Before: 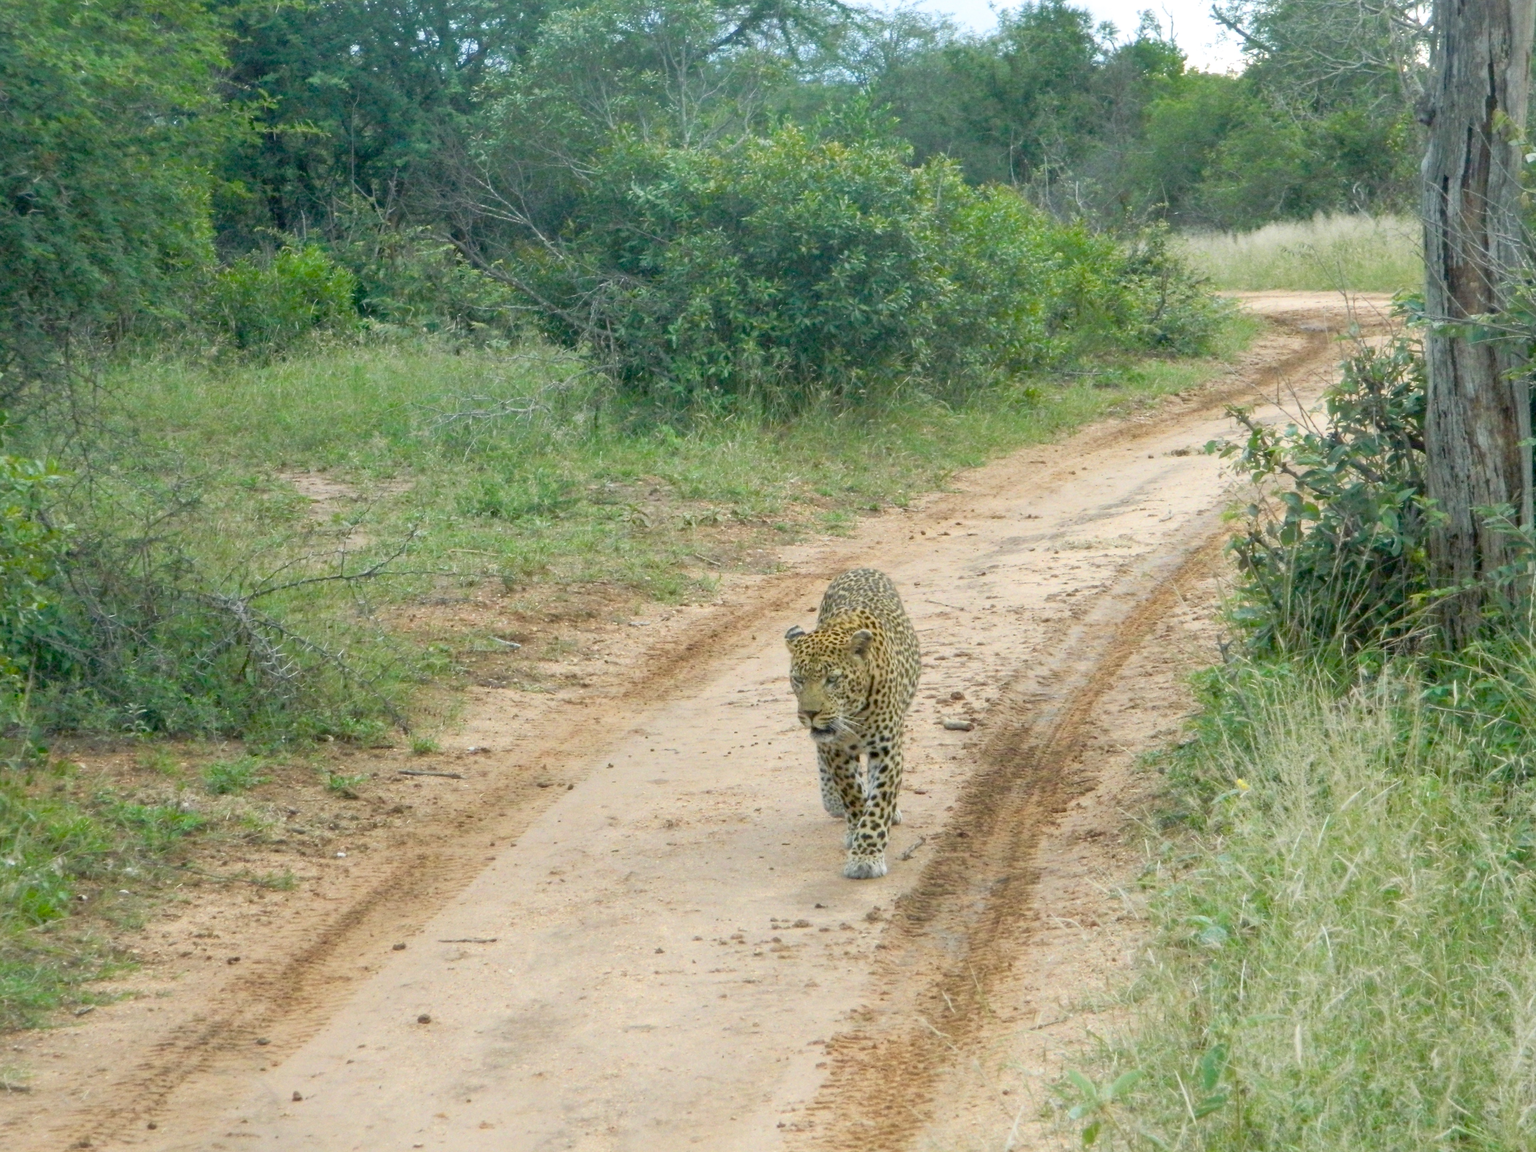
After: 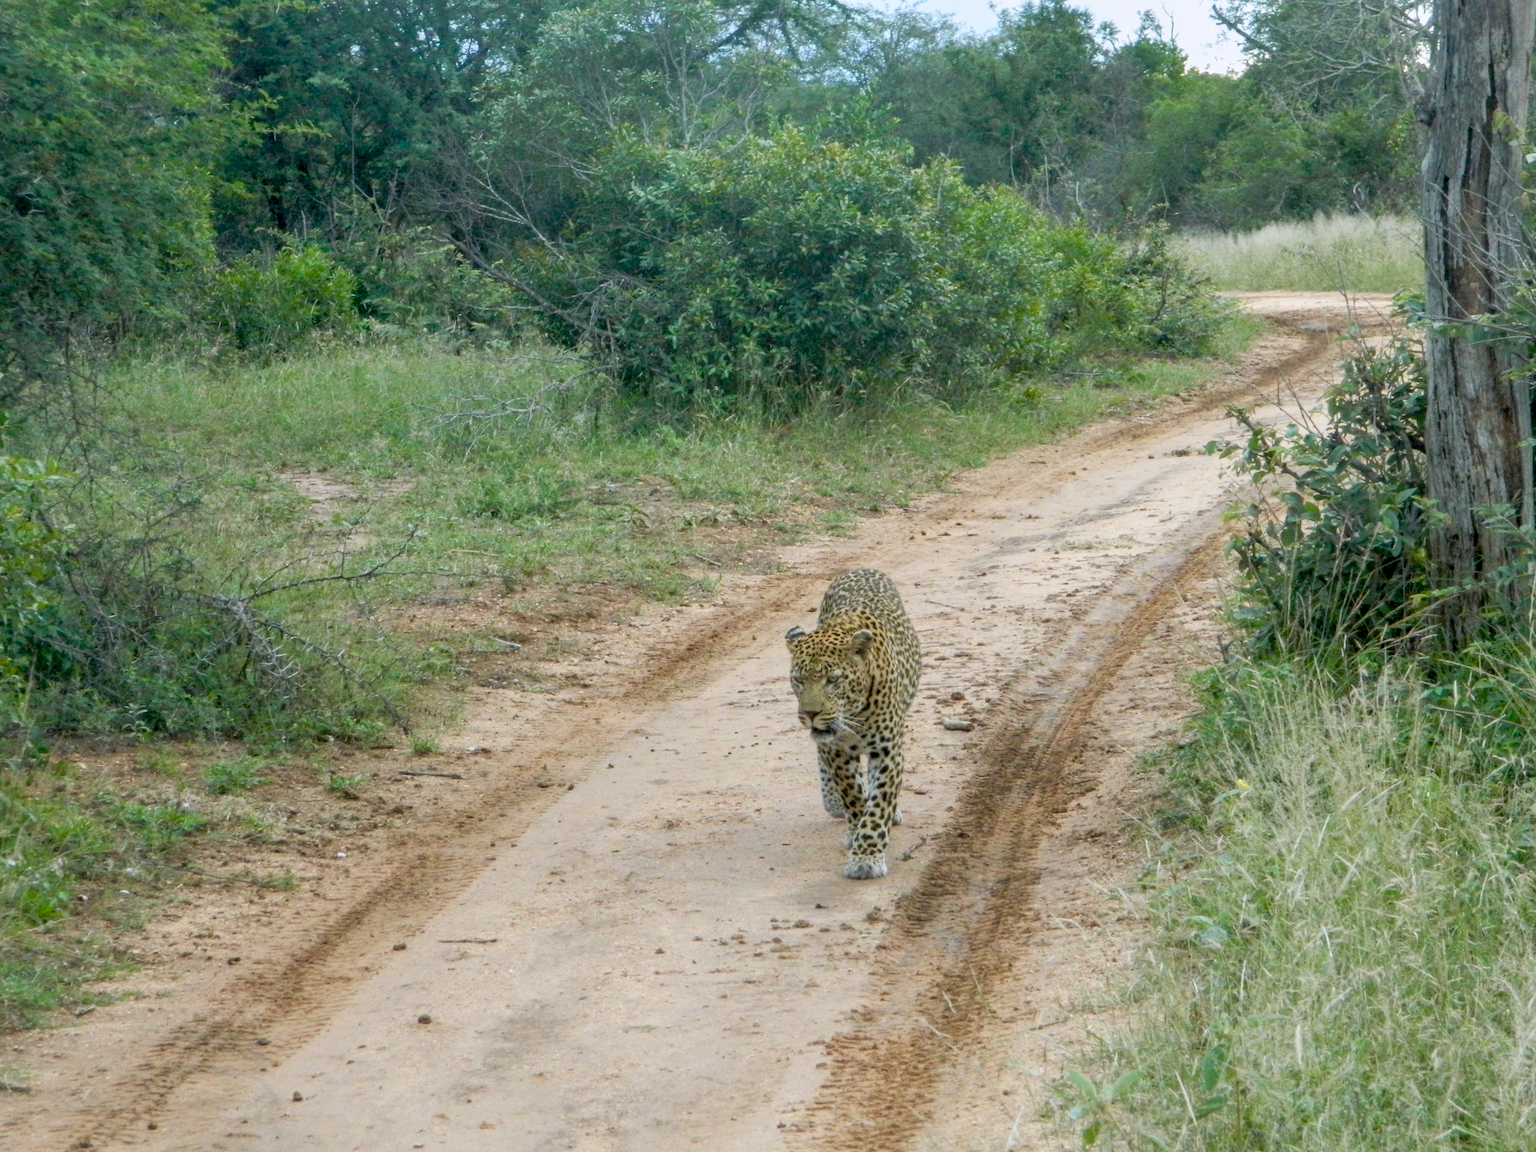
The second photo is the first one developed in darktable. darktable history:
exposure: black level correction 0.006, exposure -0.227 EV, compensate highlight preservation false
local contrast: on, module defaults
color correction: highlights a* -0.136, highlights b* -5.68, shadows a* -0.142, shadows b* -0.084
